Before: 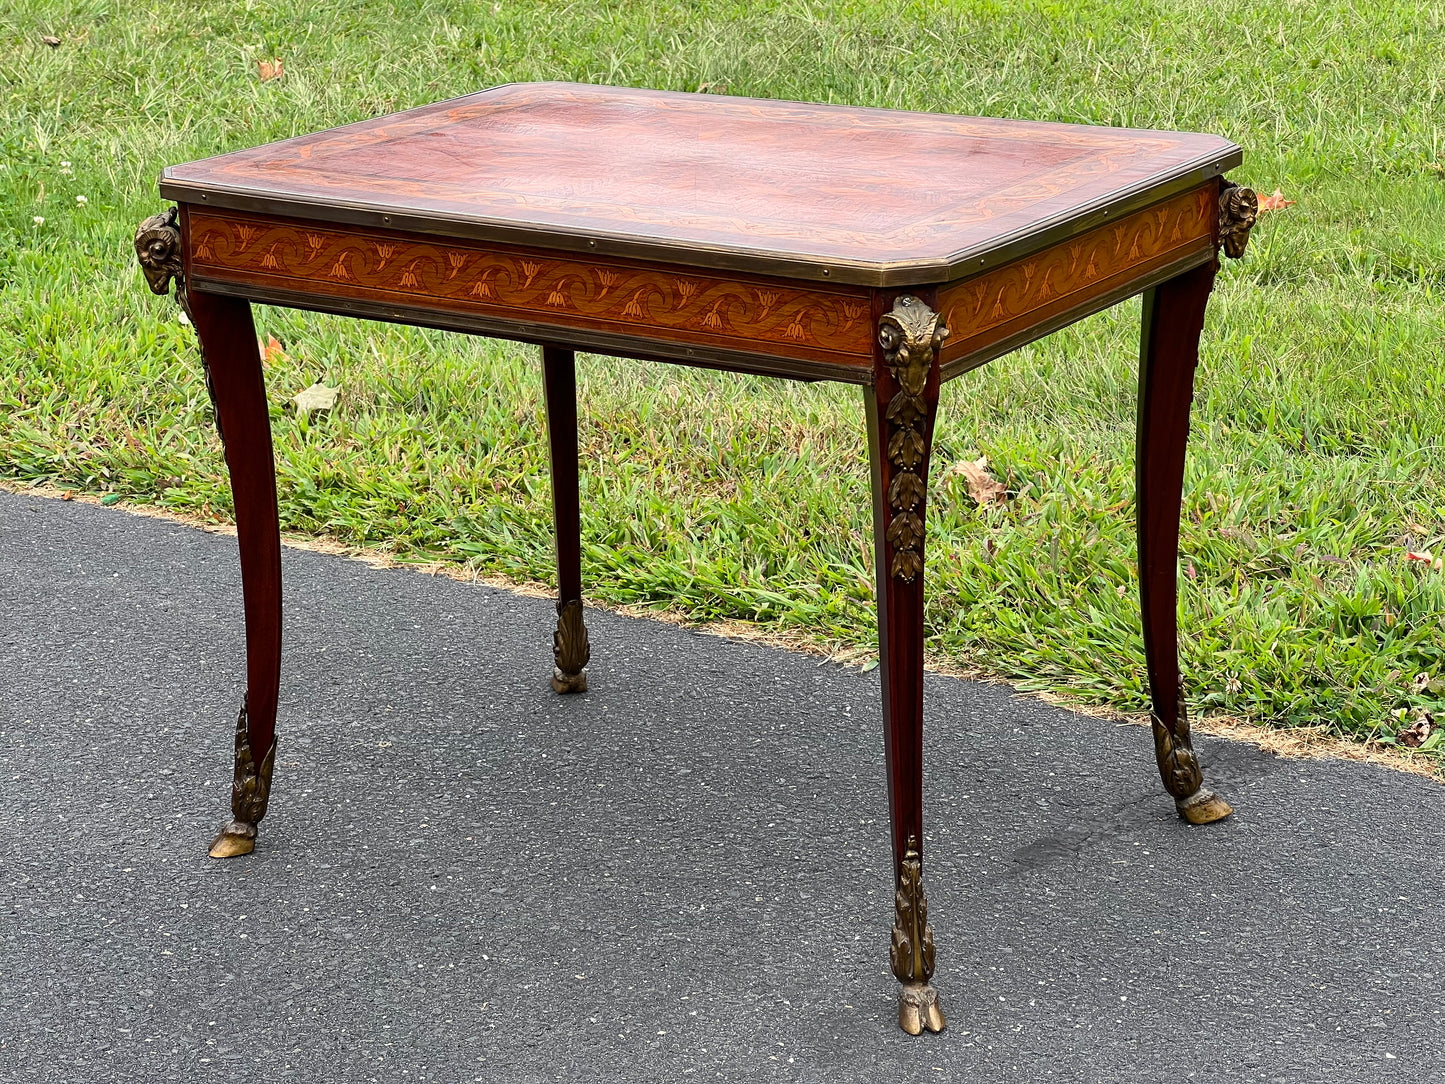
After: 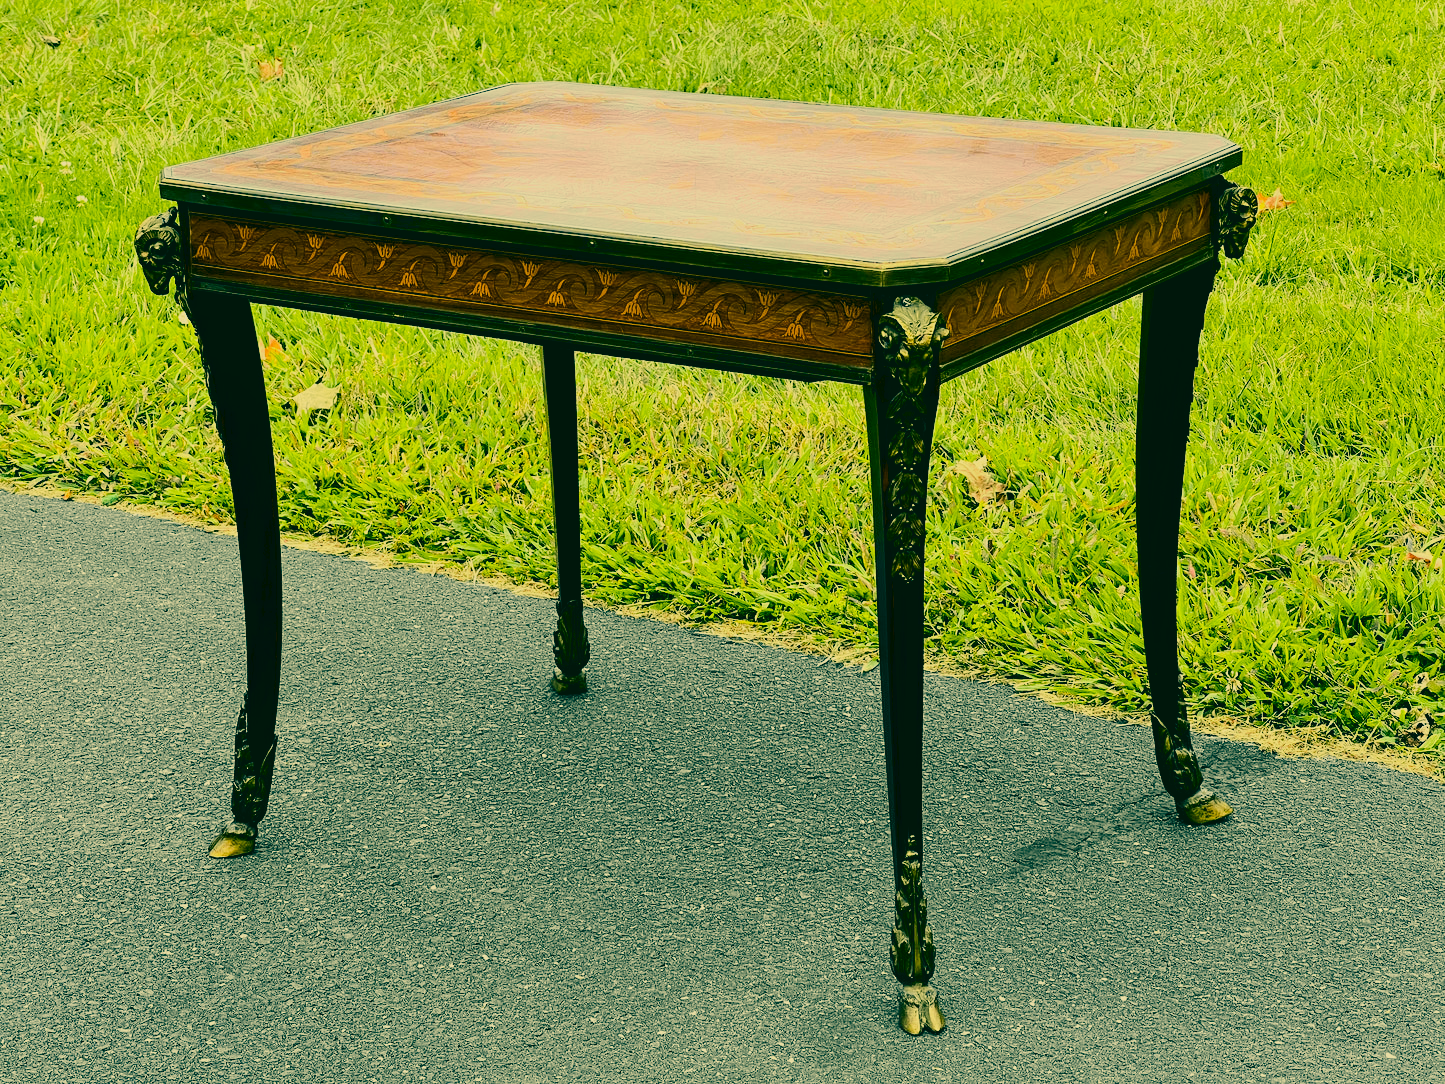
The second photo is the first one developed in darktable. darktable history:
filmic rgb: black relative exposure -7.65 EV, white relative exposure 4.56 EV, hardness 3.61, contrast 1.05
tone curve: curves: ch0 [(0.017, 0) (0.107, 0.071) (0.295, 0.264) (0.447, 0.507) (0.54, 0.618) (0.733, 0.791) (0.879, 0.898) (1, 0.97)]; ch1 [(0, 0) (0.393, 0.415) (0.447, 0.448) (0.485, 0.497) (0.523, 0.515) (0.544, 0.55) (0.59, 0.609) (0.686, 0.686) (1, 1)]; ch2 [(0, 0) (0.369, 0.388) (0.449, 0.431) (0.499, 0.5) (0.521, 0.505) (0.53, 0.538) (0.579, 0.601) (0.669, 0.733) (1, 1)], color space Lab, independent channels, preserve colors none
color correction: highlights a* 1.83, highlights b* 34.02, shadows a* -36.68, shadows b* -5.48
